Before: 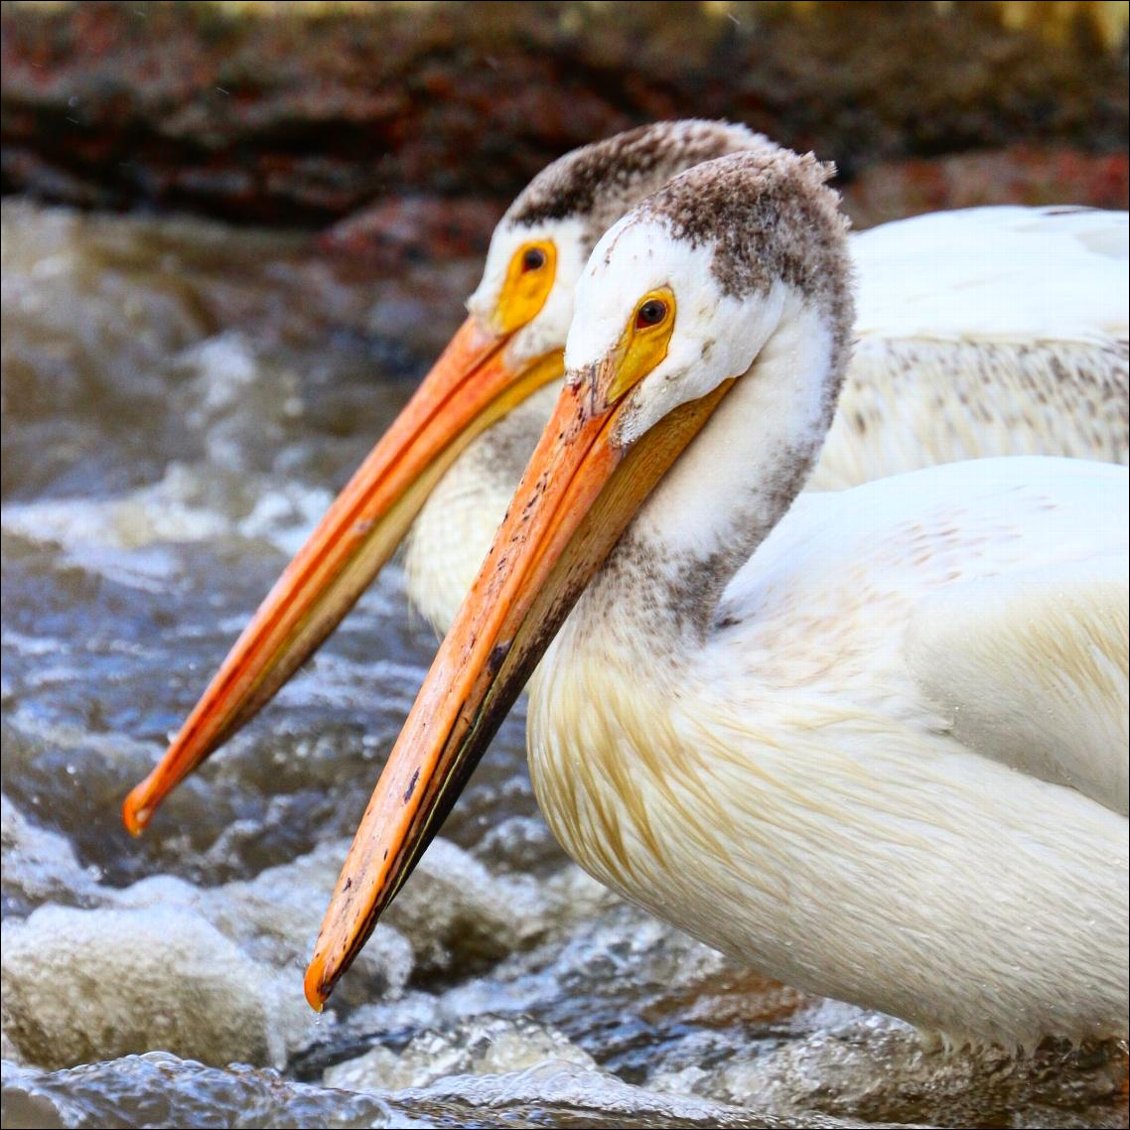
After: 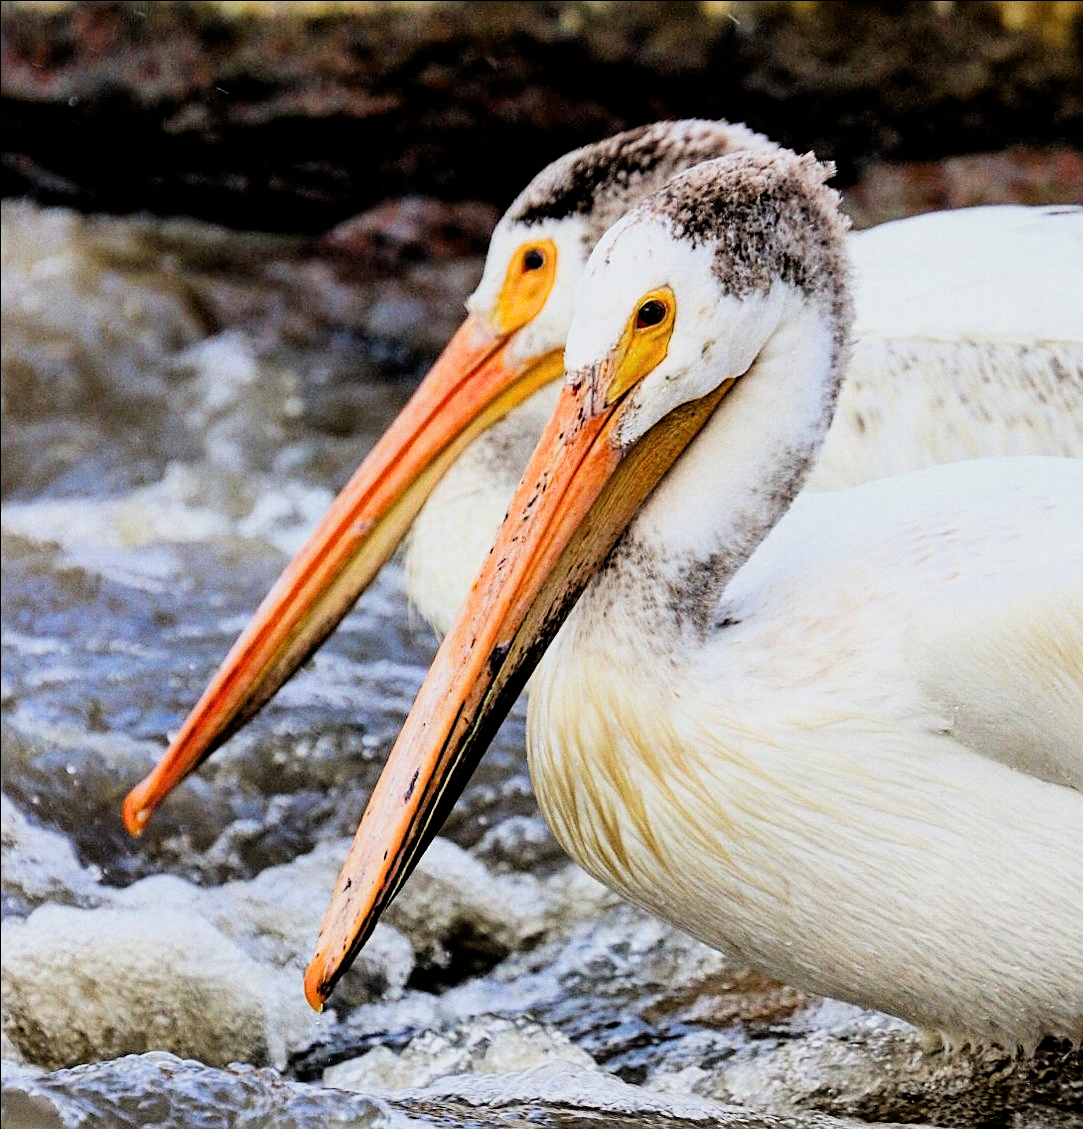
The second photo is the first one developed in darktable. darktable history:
rgb levels: levels [[0.01, 0.419, 0.839], [0, 0.5, 1], [0, 0.5, 1]]
grain: coarseness 0.09 ISO
sharpen: on, module defaults
filmic rgb: black relative exposure -5 EV, hardness 2.88, contrast 1.3, highlights saturation mix -30%
crop: right 4.126%, bottom 0.031%
